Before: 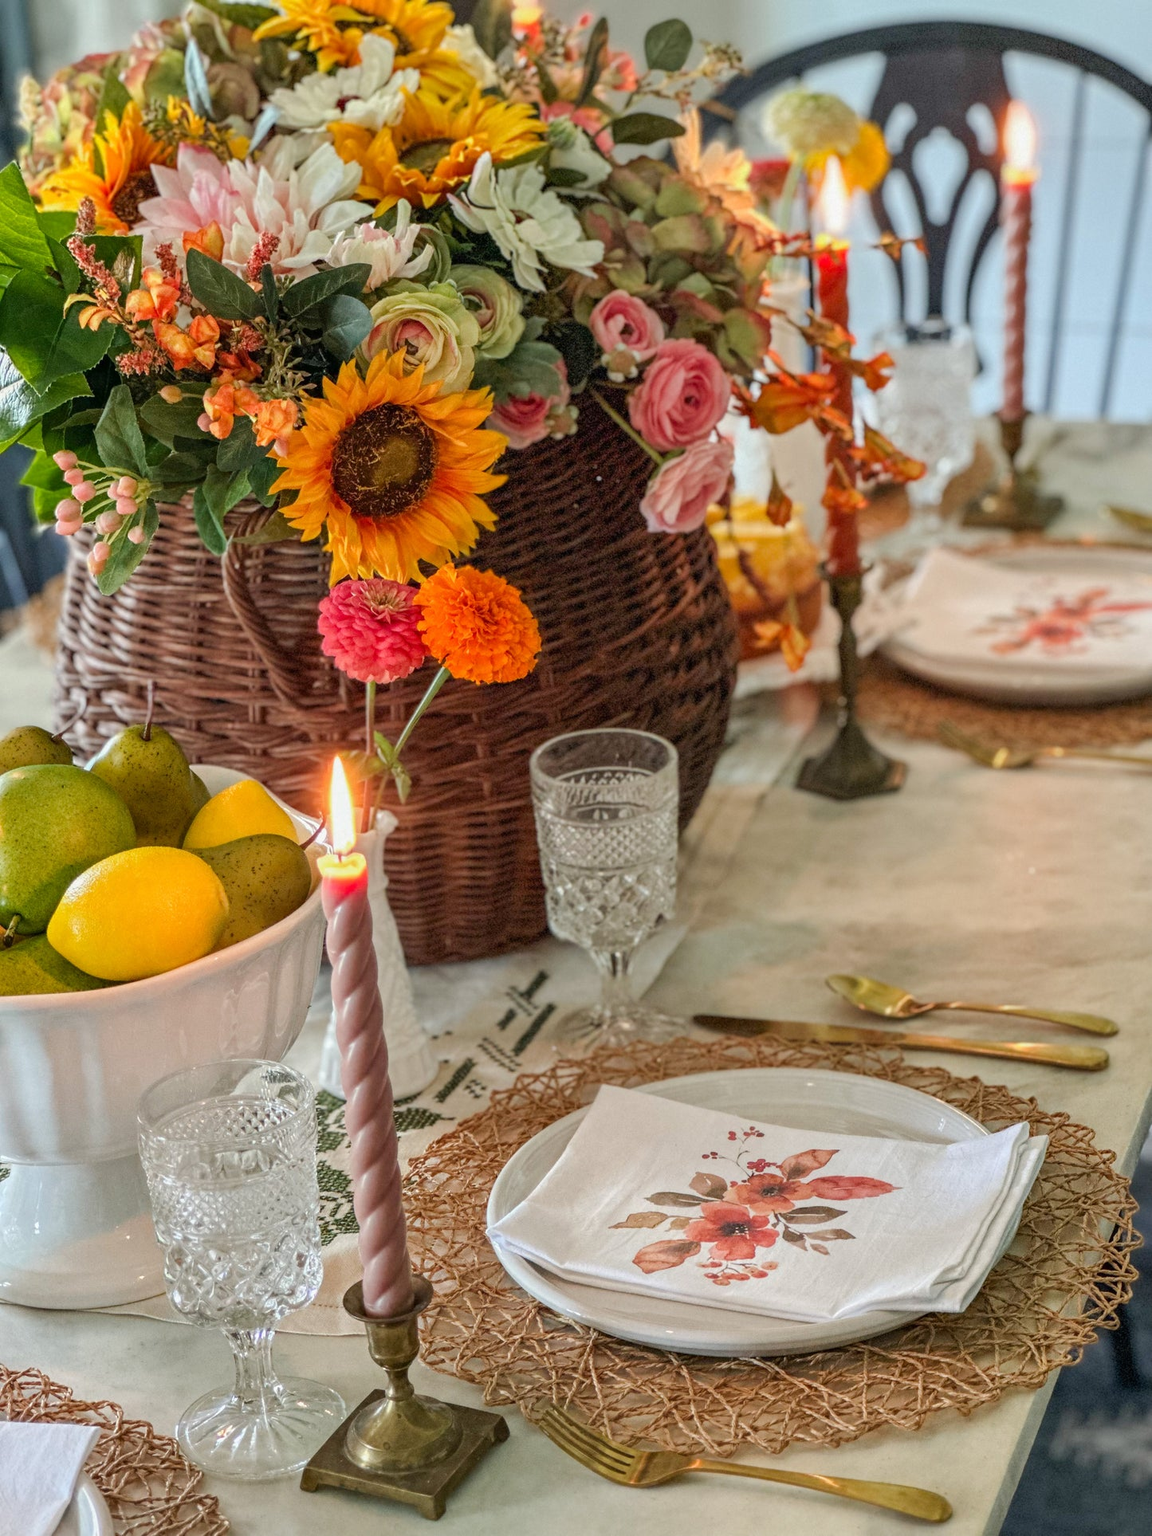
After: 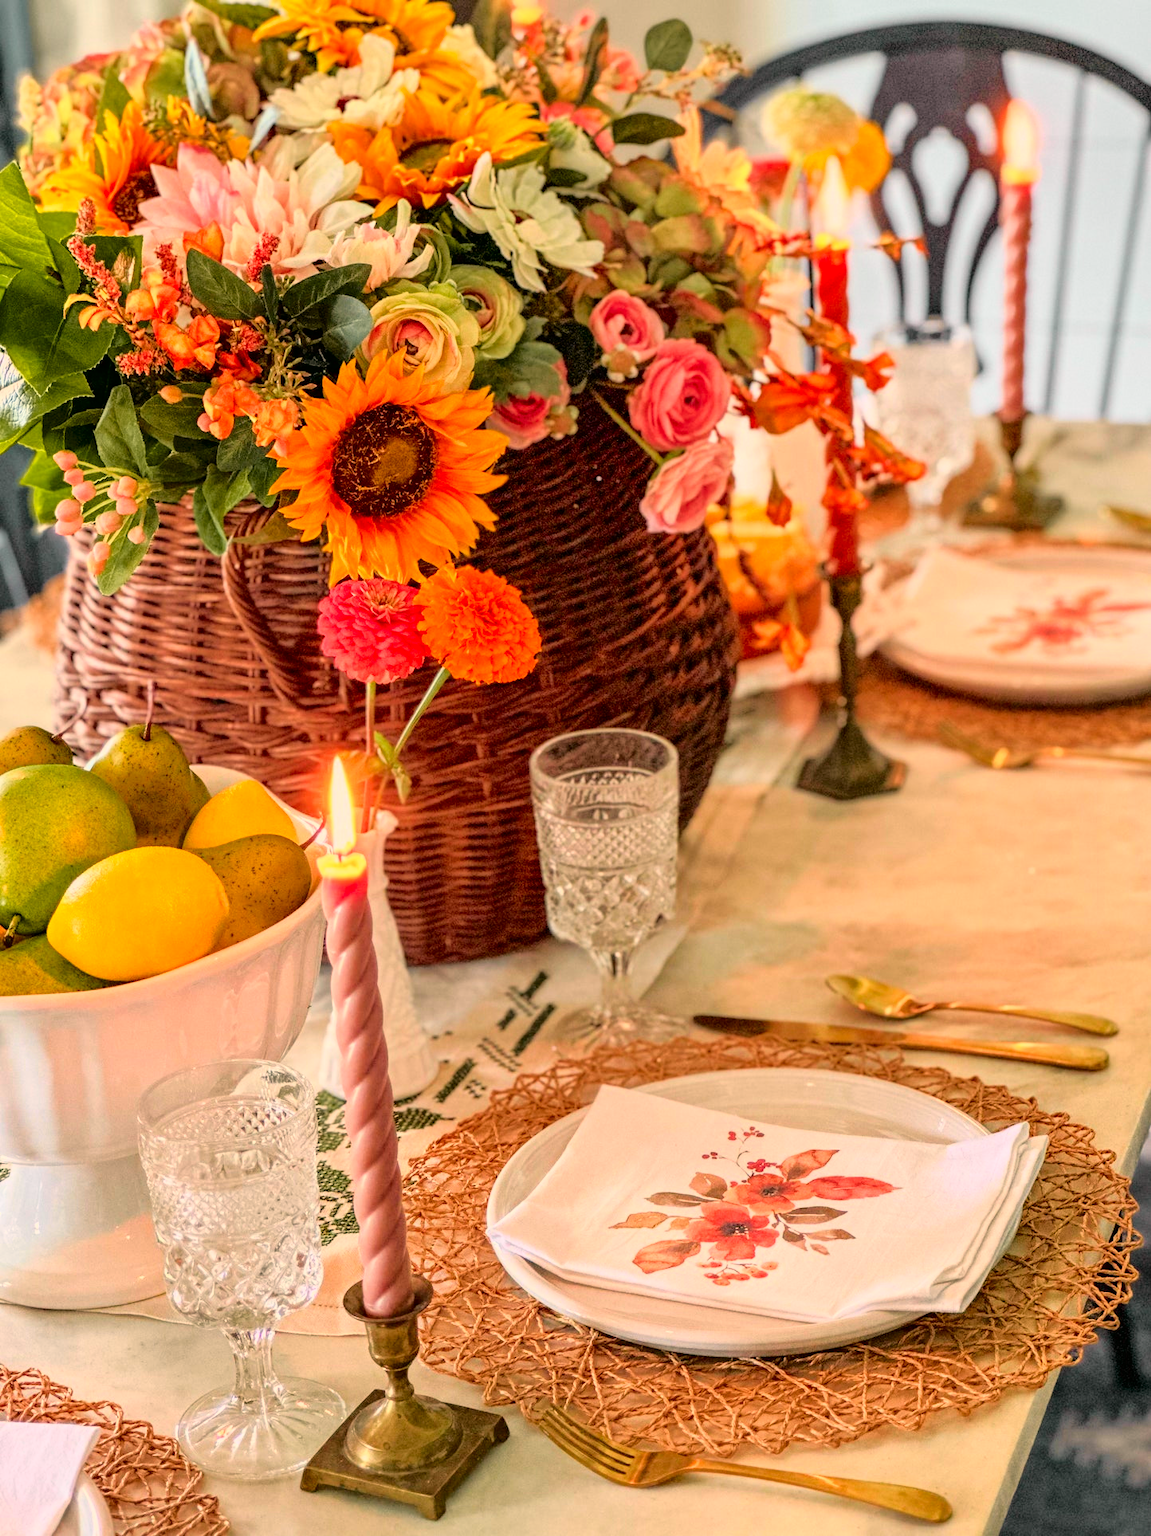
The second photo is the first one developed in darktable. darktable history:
white balance: red 1.127, blue 0.943
tone curve: curves: ch0 [(0, 0) (0.062, 0.023) (0.168, 0.142) (0.359, 0.44) (0.469, 0.544) (0.634, 0.722) (0.839, 0.909) (0.998, 0.978)]; ch1 [(0, 0) (0.437, 0.453) (0.472, 0.47) (0.502, 0.504) (0.527, 0.546) (0.568, 0.619) (0.608, 0.665) (0.669, 0.748) (0.859, 0.899) (1, 1)]; ch2 [(0, 0) (0.33, 0.301) (0.421, 0.443) (0.473, 0.501) (0.504, 0.504) (0.535, 0.564) (0.575, 0.625) (0.608, 0.676) (1, 1)], color space Lab, independent channels, preserve colors none
